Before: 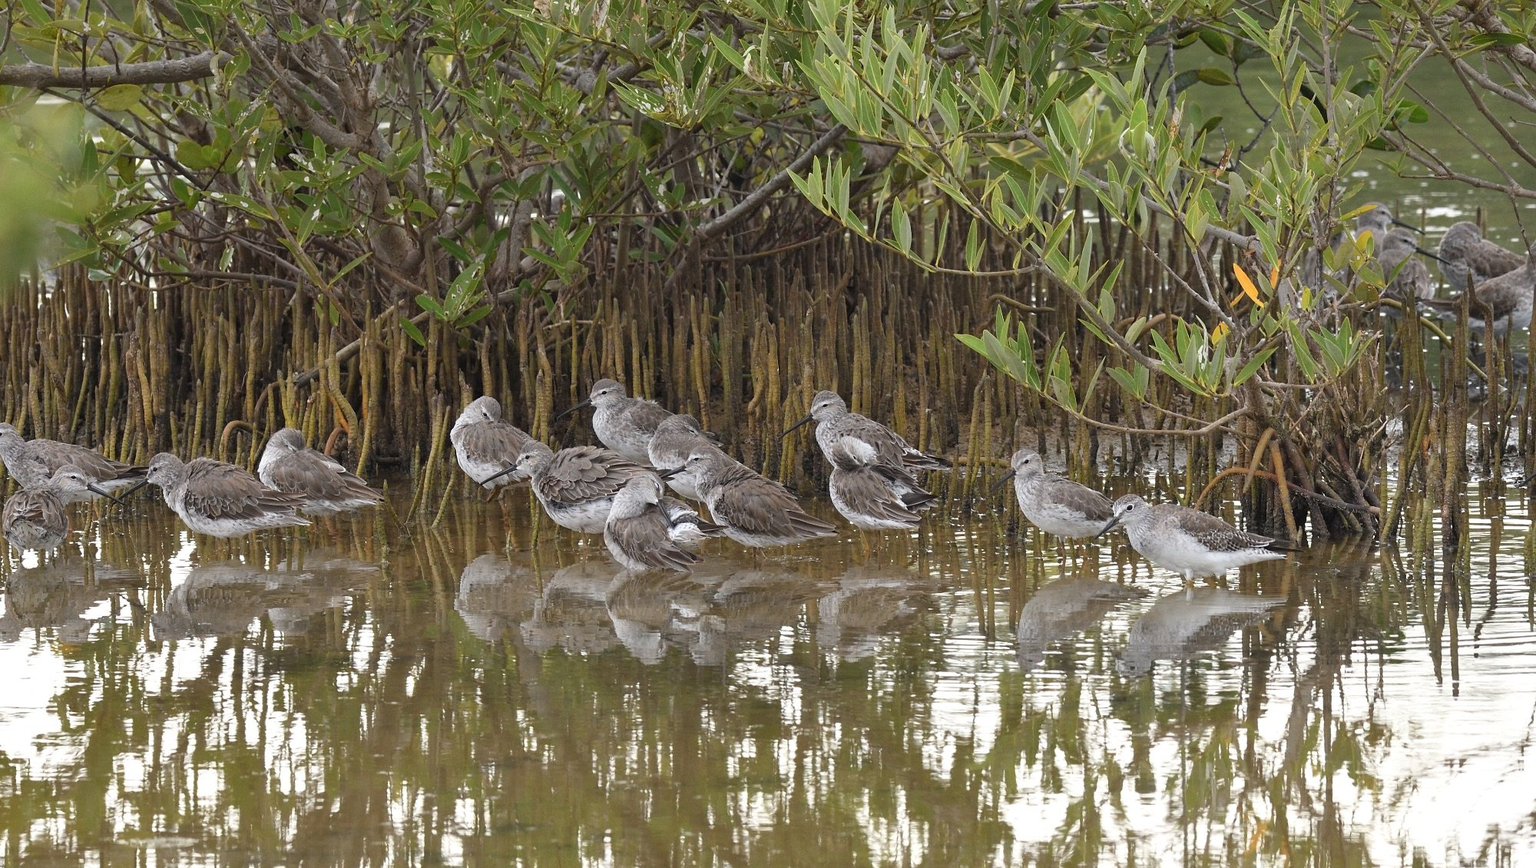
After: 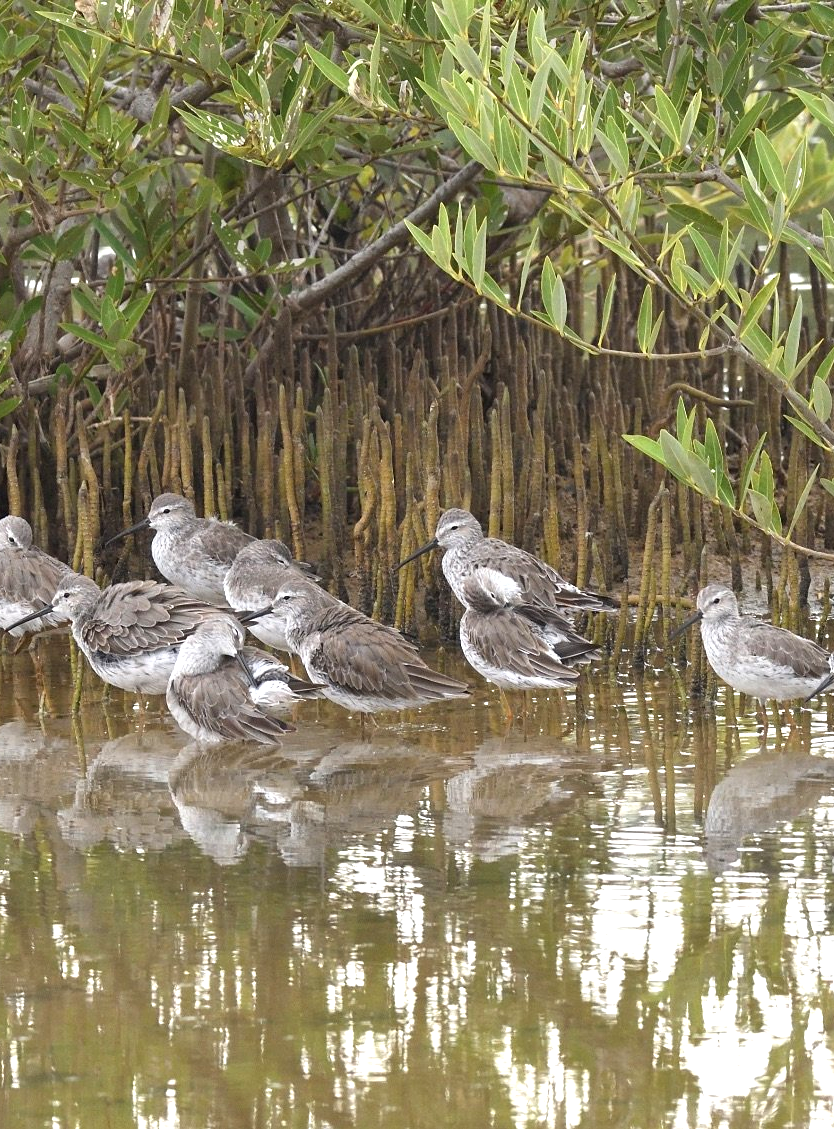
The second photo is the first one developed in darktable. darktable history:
crop: left 31.034%, right 27.265%
exposure: exposure 0.665 EV, compensate highlight preservation false
